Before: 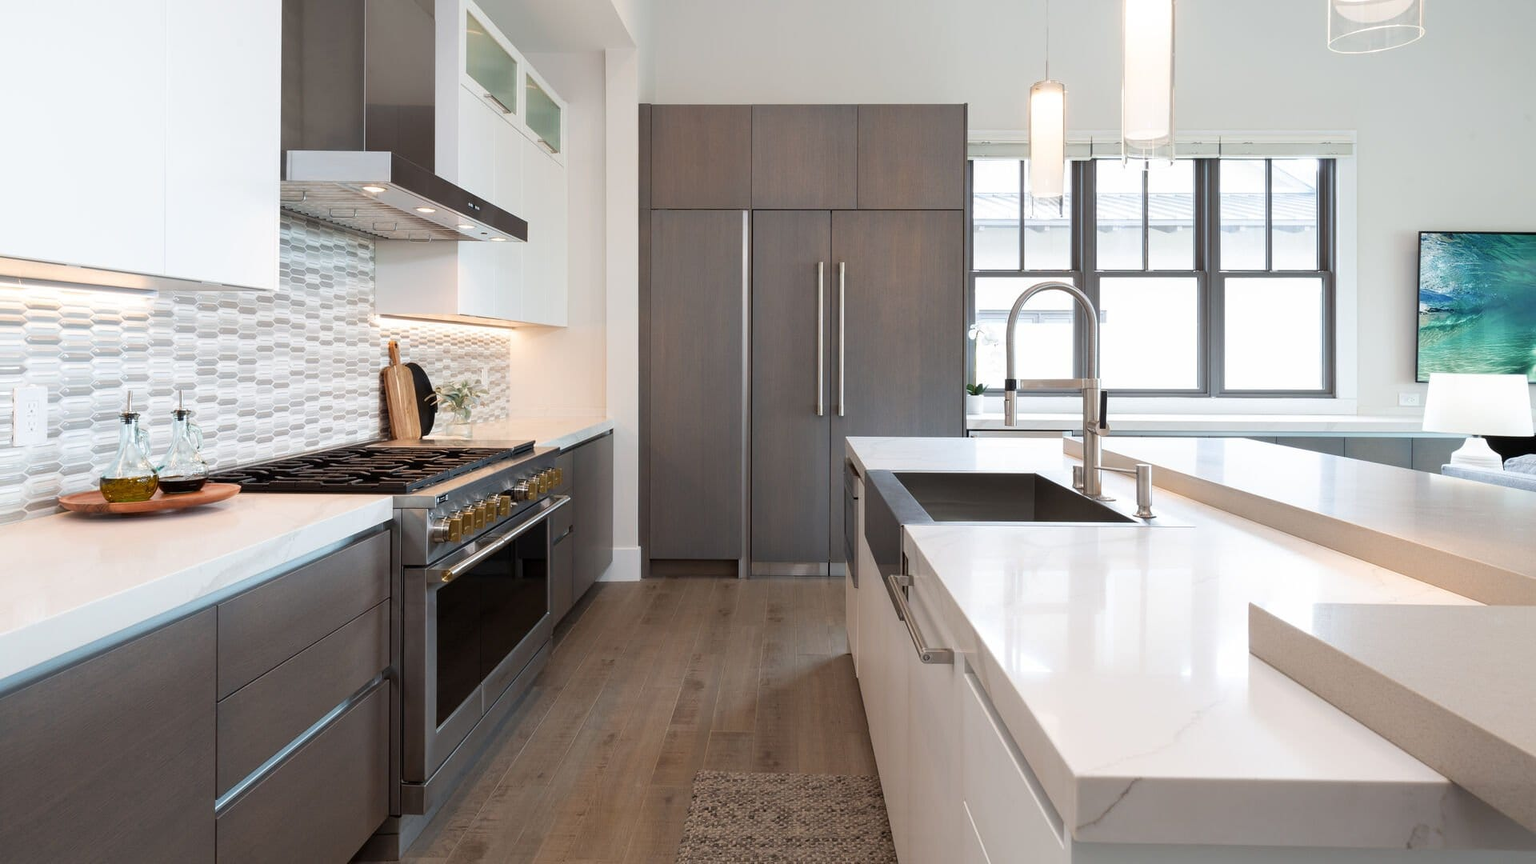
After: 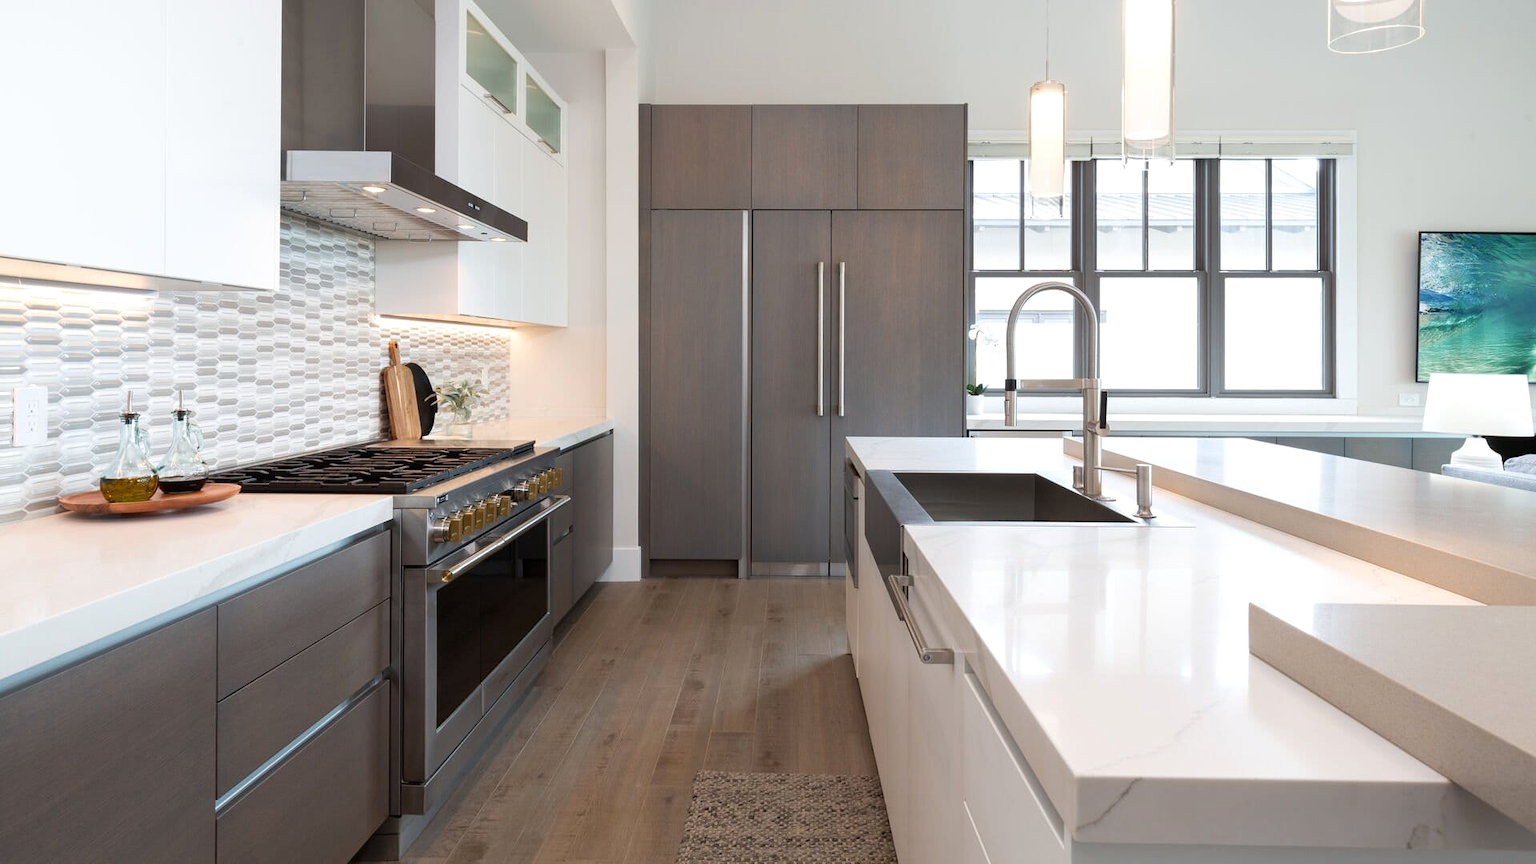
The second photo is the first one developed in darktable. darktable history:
exposure: exposure 0.077 EV, compensate highlight preservation false
